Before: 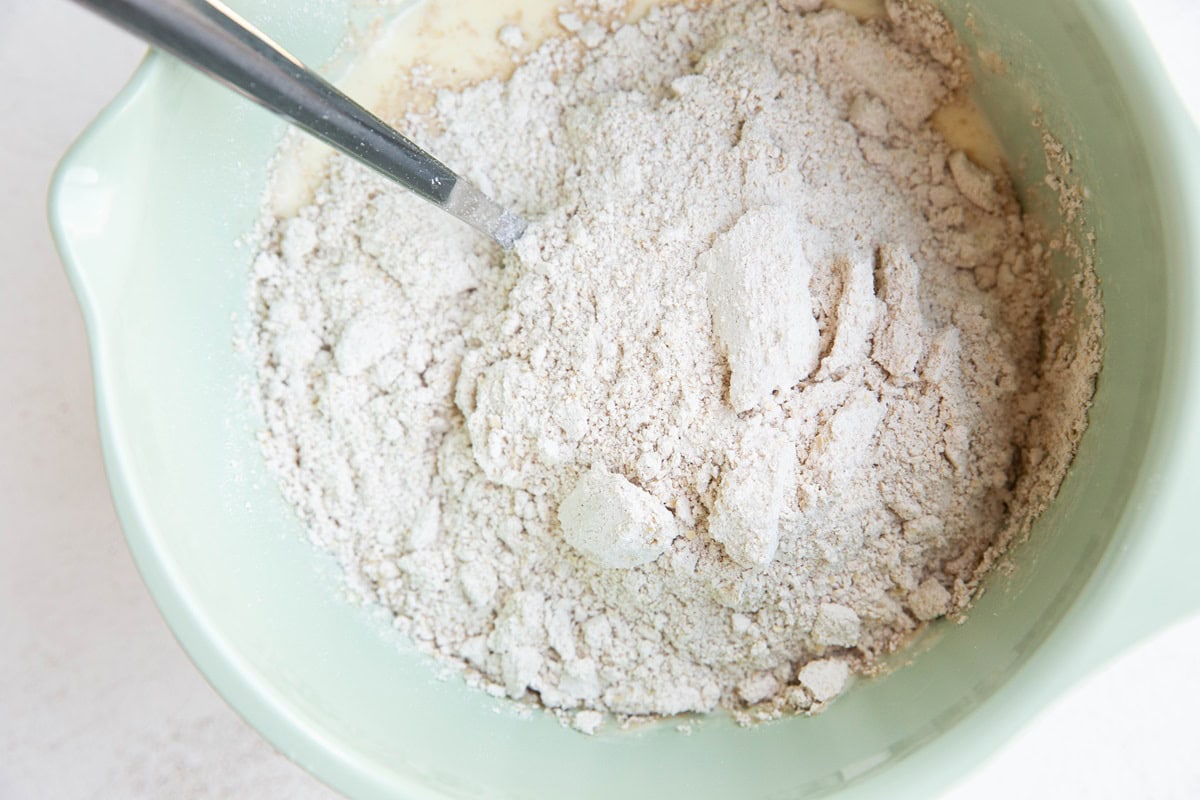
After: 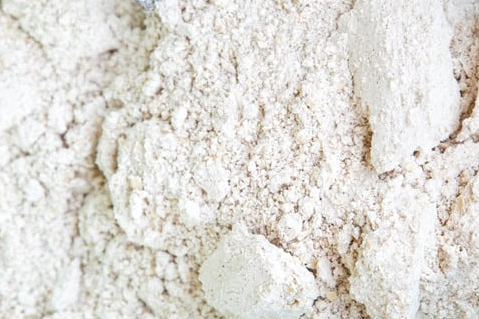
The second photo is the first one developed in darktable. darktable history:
crop: left 30%, top 30%, right 30%, bottom 30%
local contrast: on, module defaults
